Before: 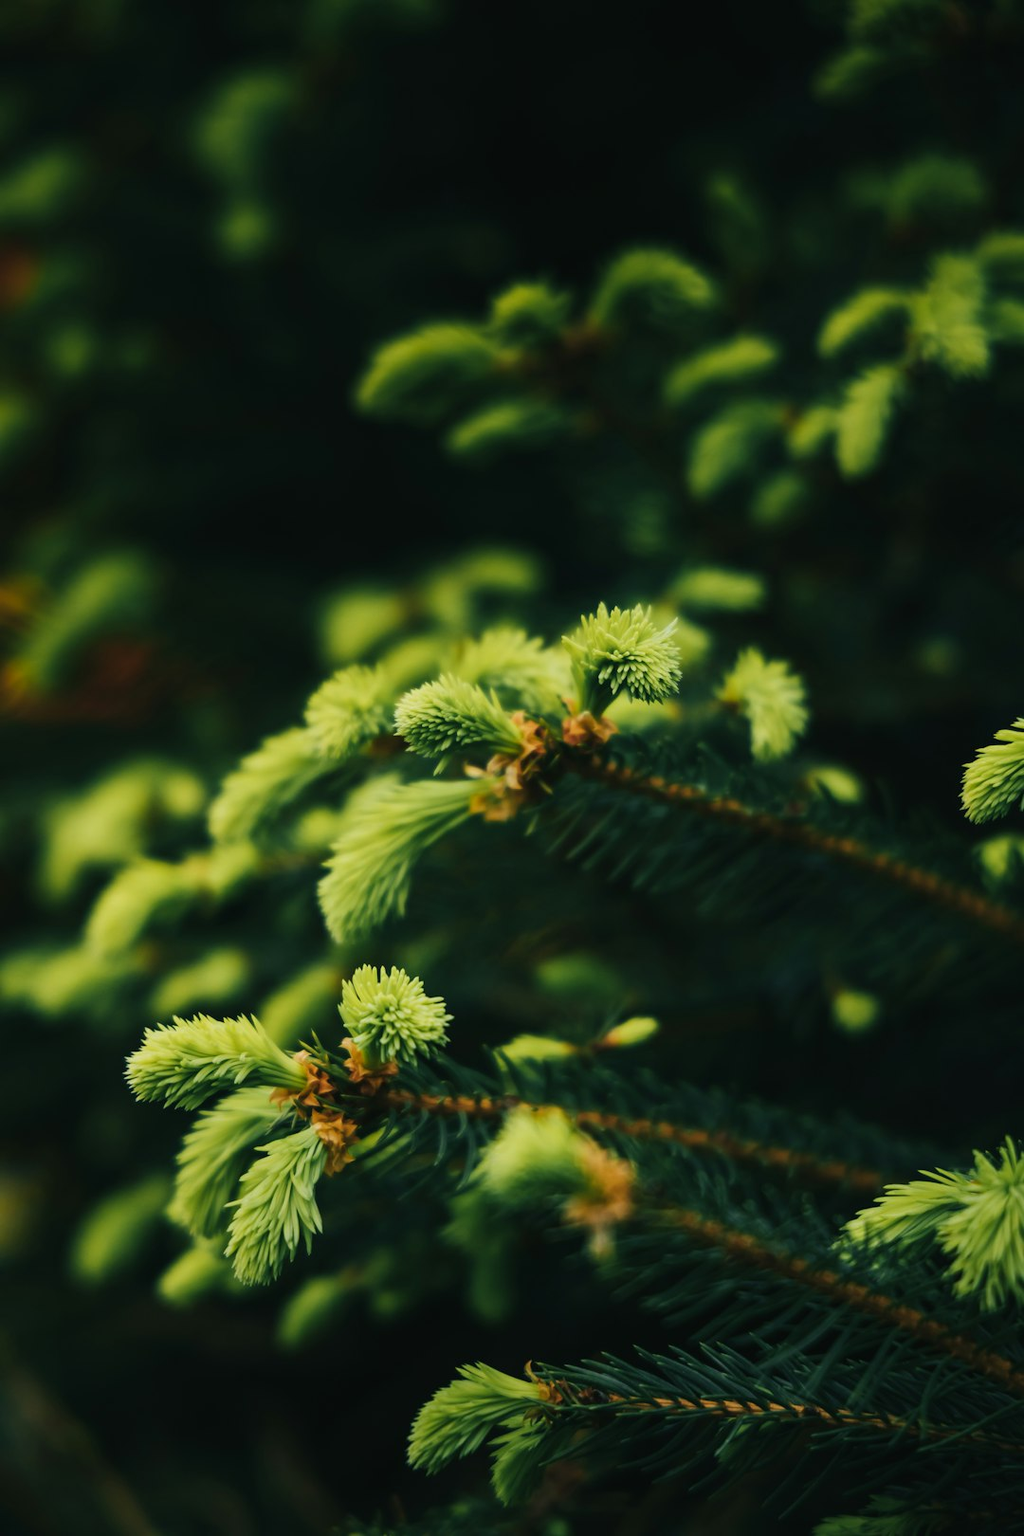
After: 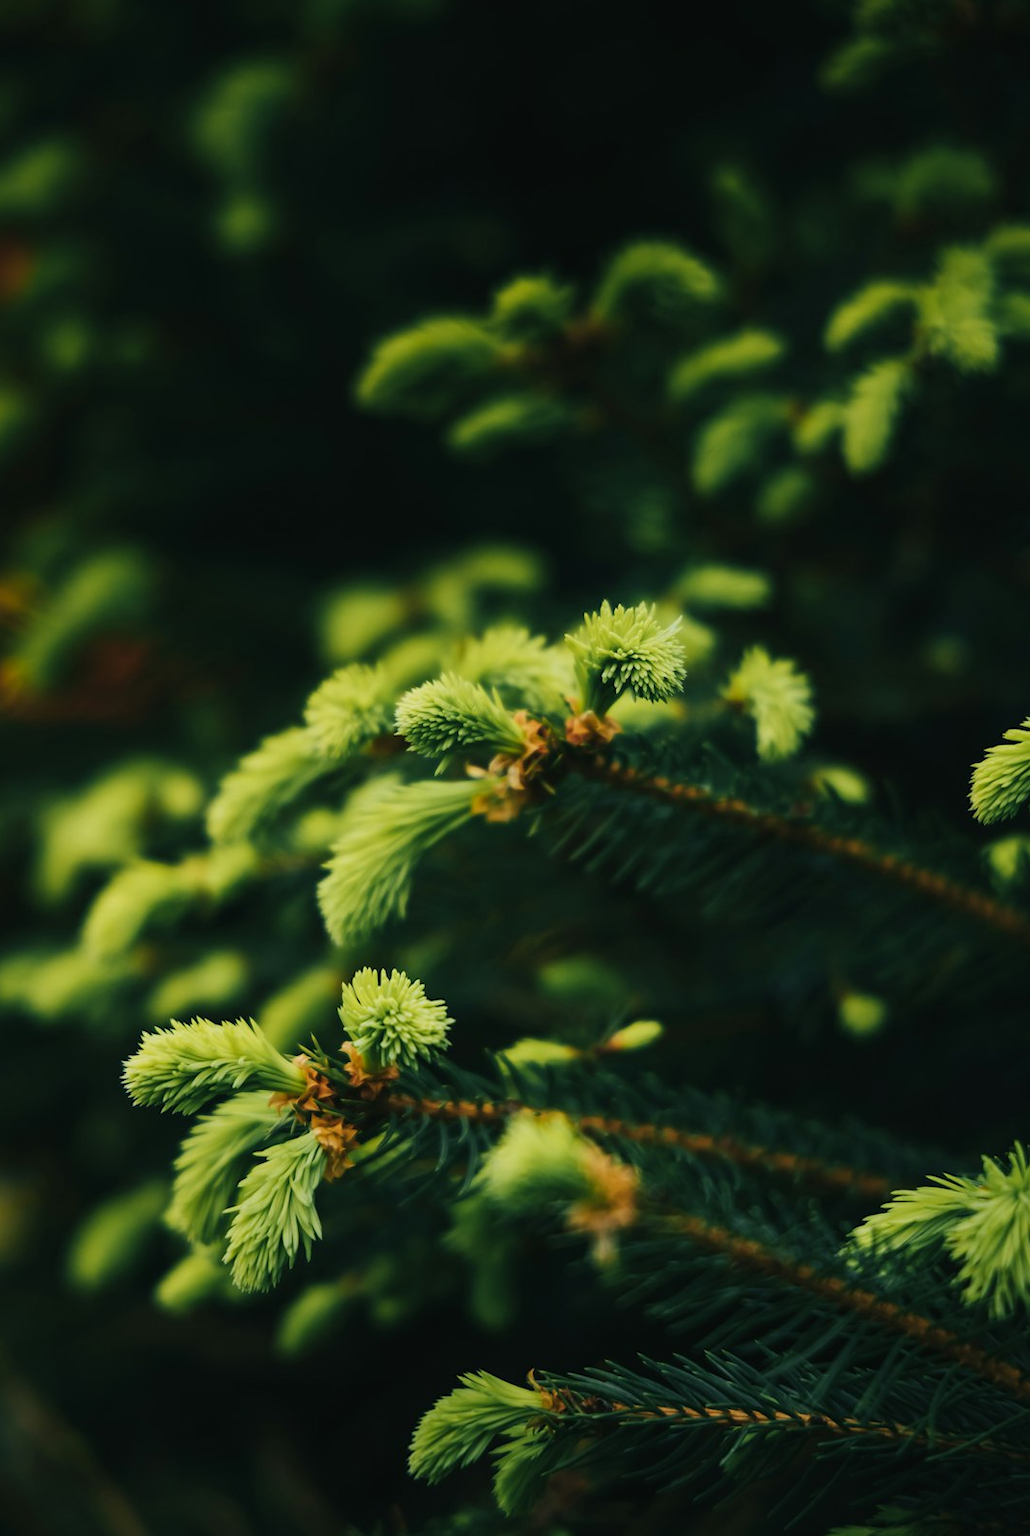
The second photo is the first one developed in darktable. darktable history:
crop: left 0.468%, top 0.696%, right 0.211%, bottom 0.642%
